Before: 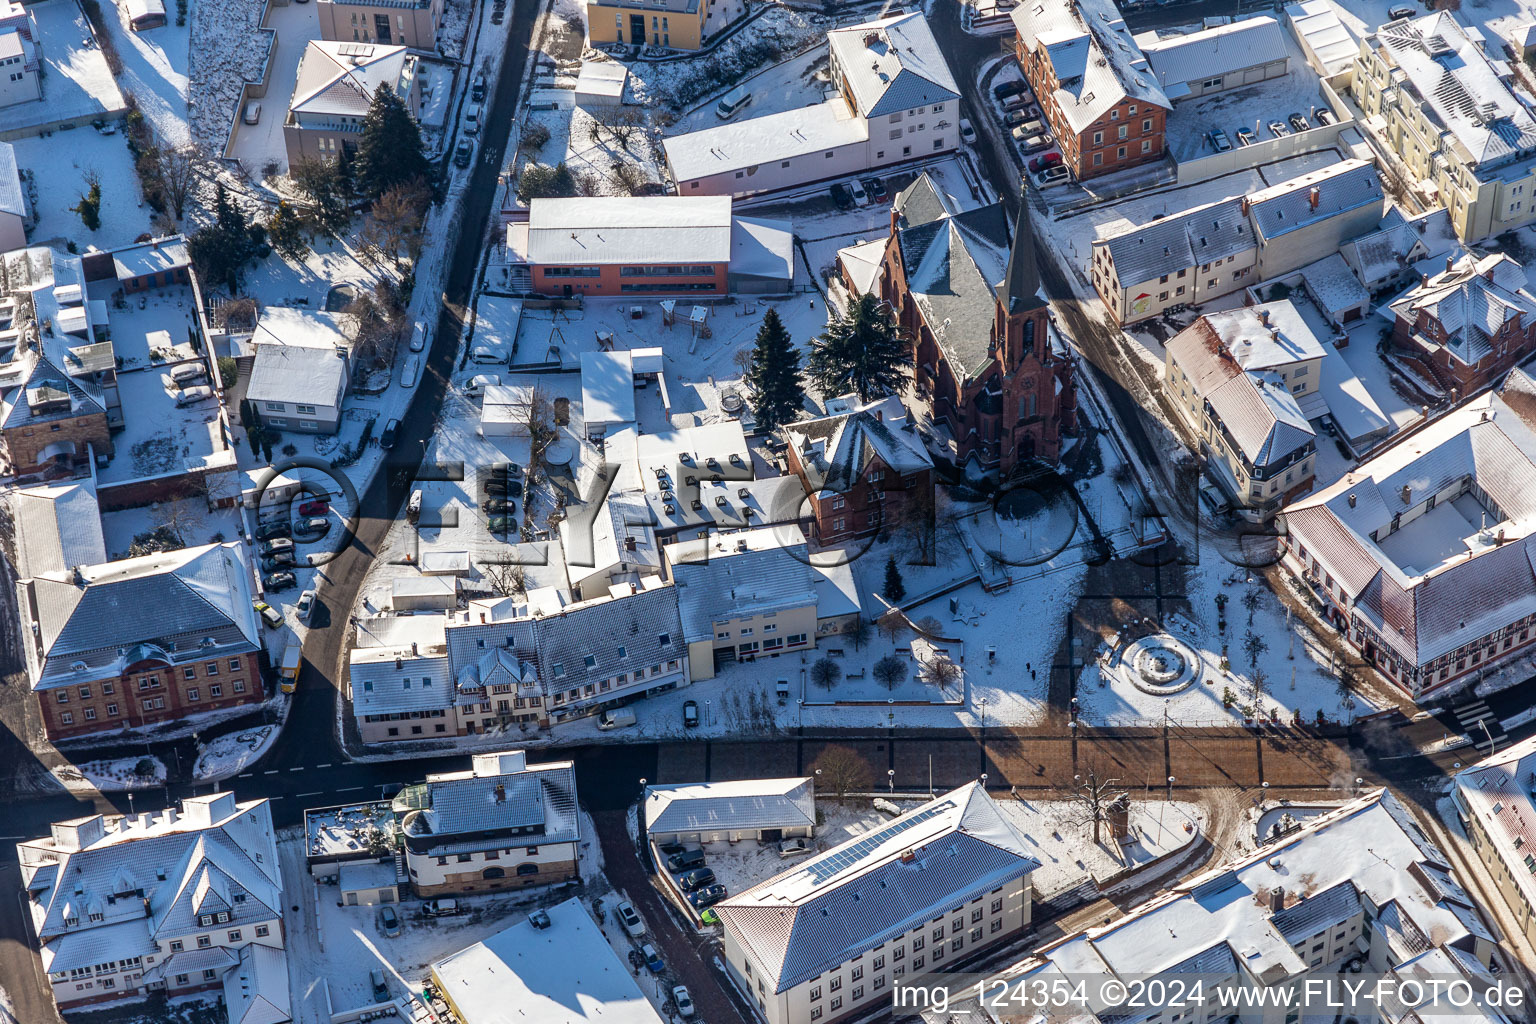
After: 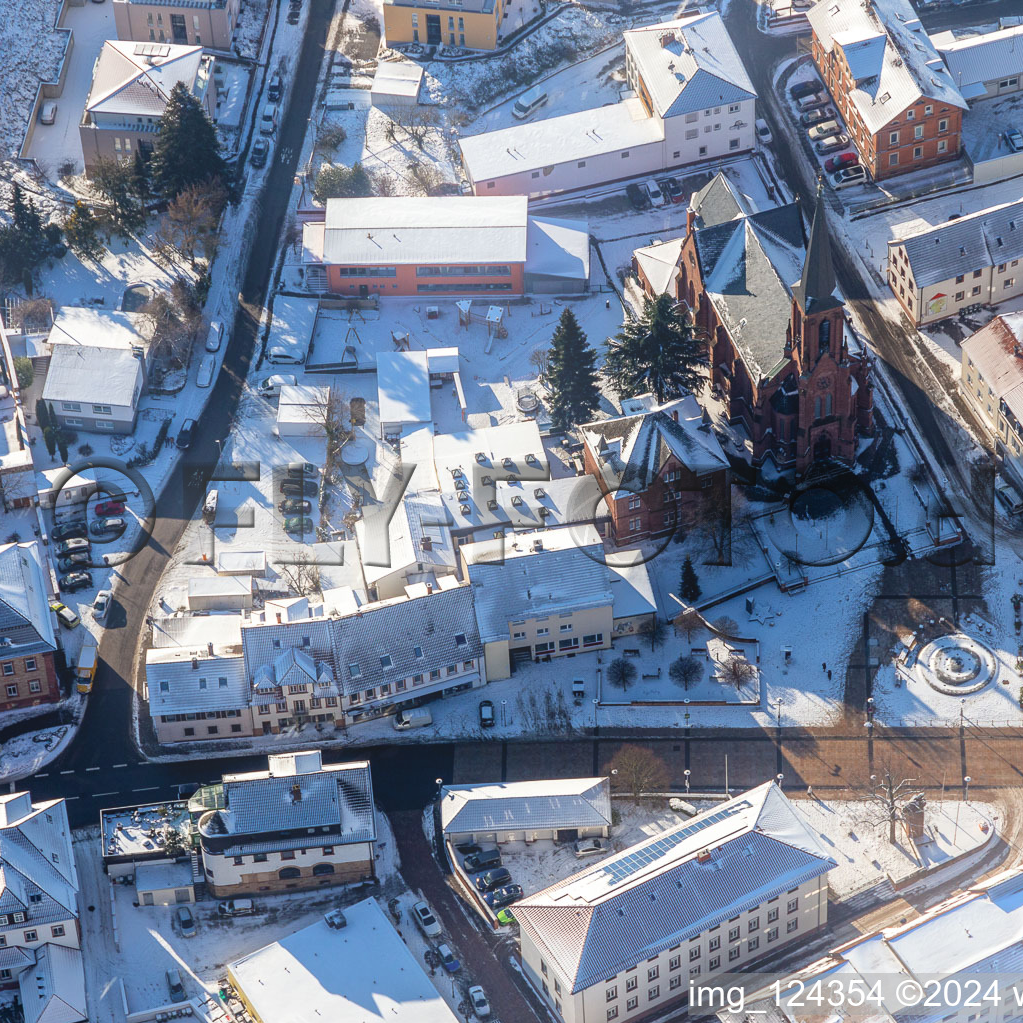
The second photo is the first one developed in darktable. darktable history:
crop and rotate: left 13.342%, right 19.991%
bloom: on, module defaults
